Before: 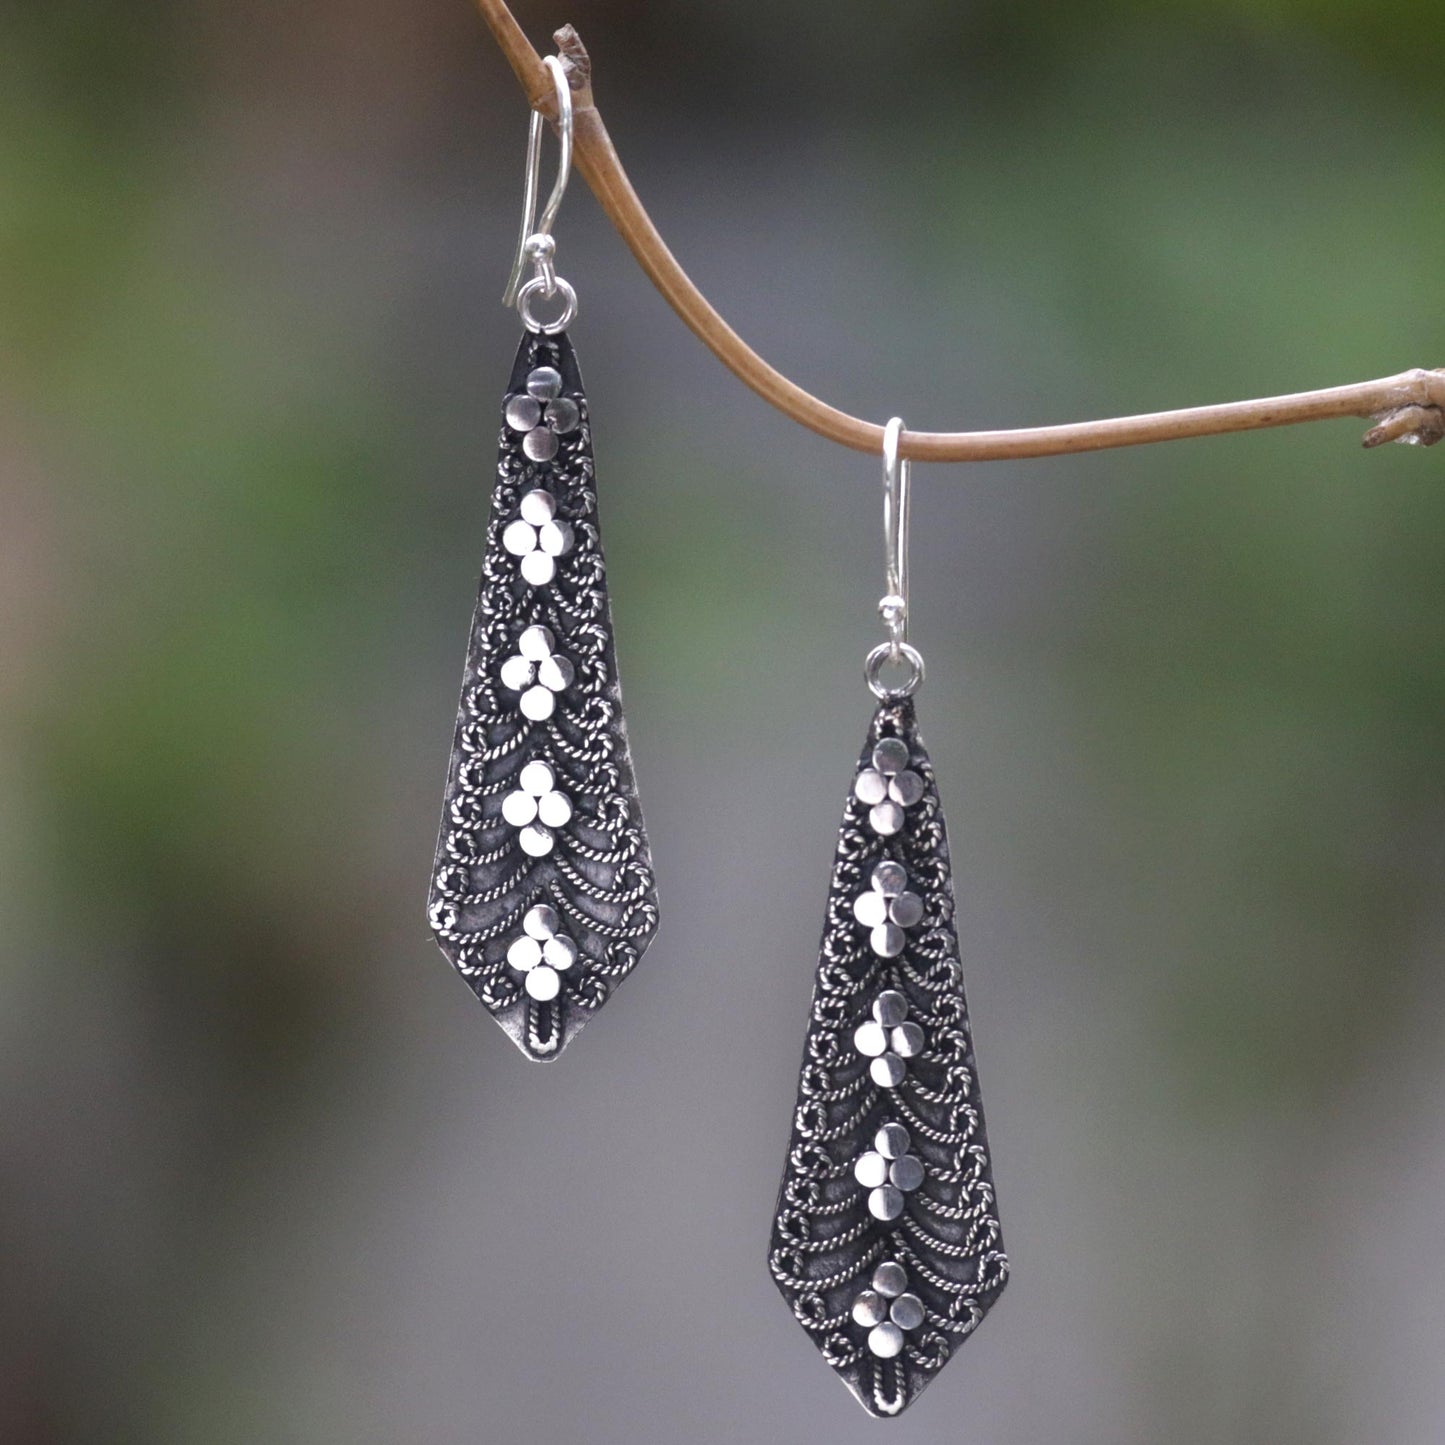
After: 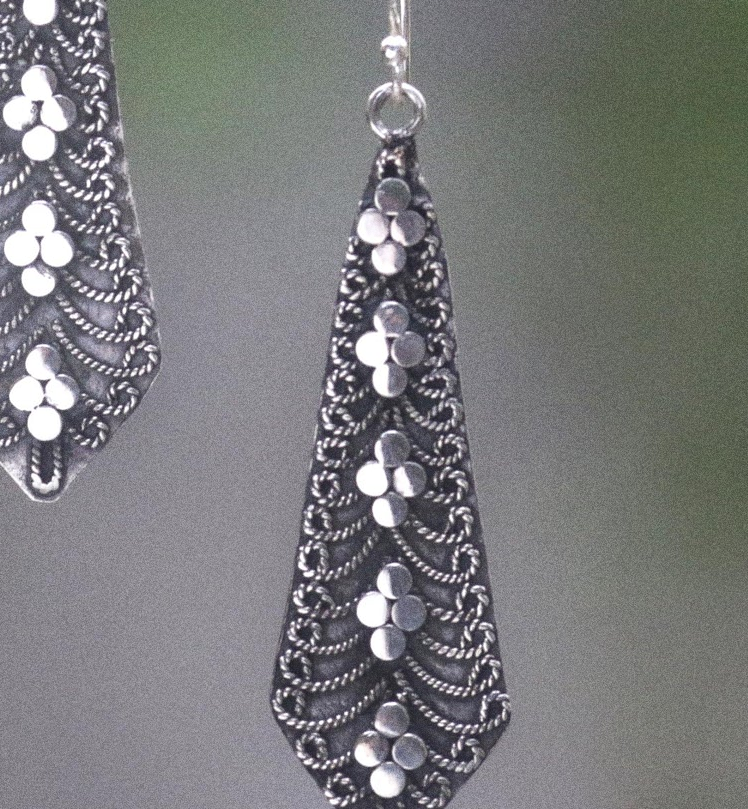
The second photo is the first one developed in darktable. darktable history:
grain: coarseness 0.09 ISO, strength 40%
contrast equalizer: y [[0.5 ×6], [0.5 ×6], [0.5, 0.5, 0.501, 0.545, 0.707, 0.863], [0 ×6], [0 ×6]]
crop: left 34.479%, top 38.822%, right 13.718%, bottom 5.172%
bloom: on, module defaults
